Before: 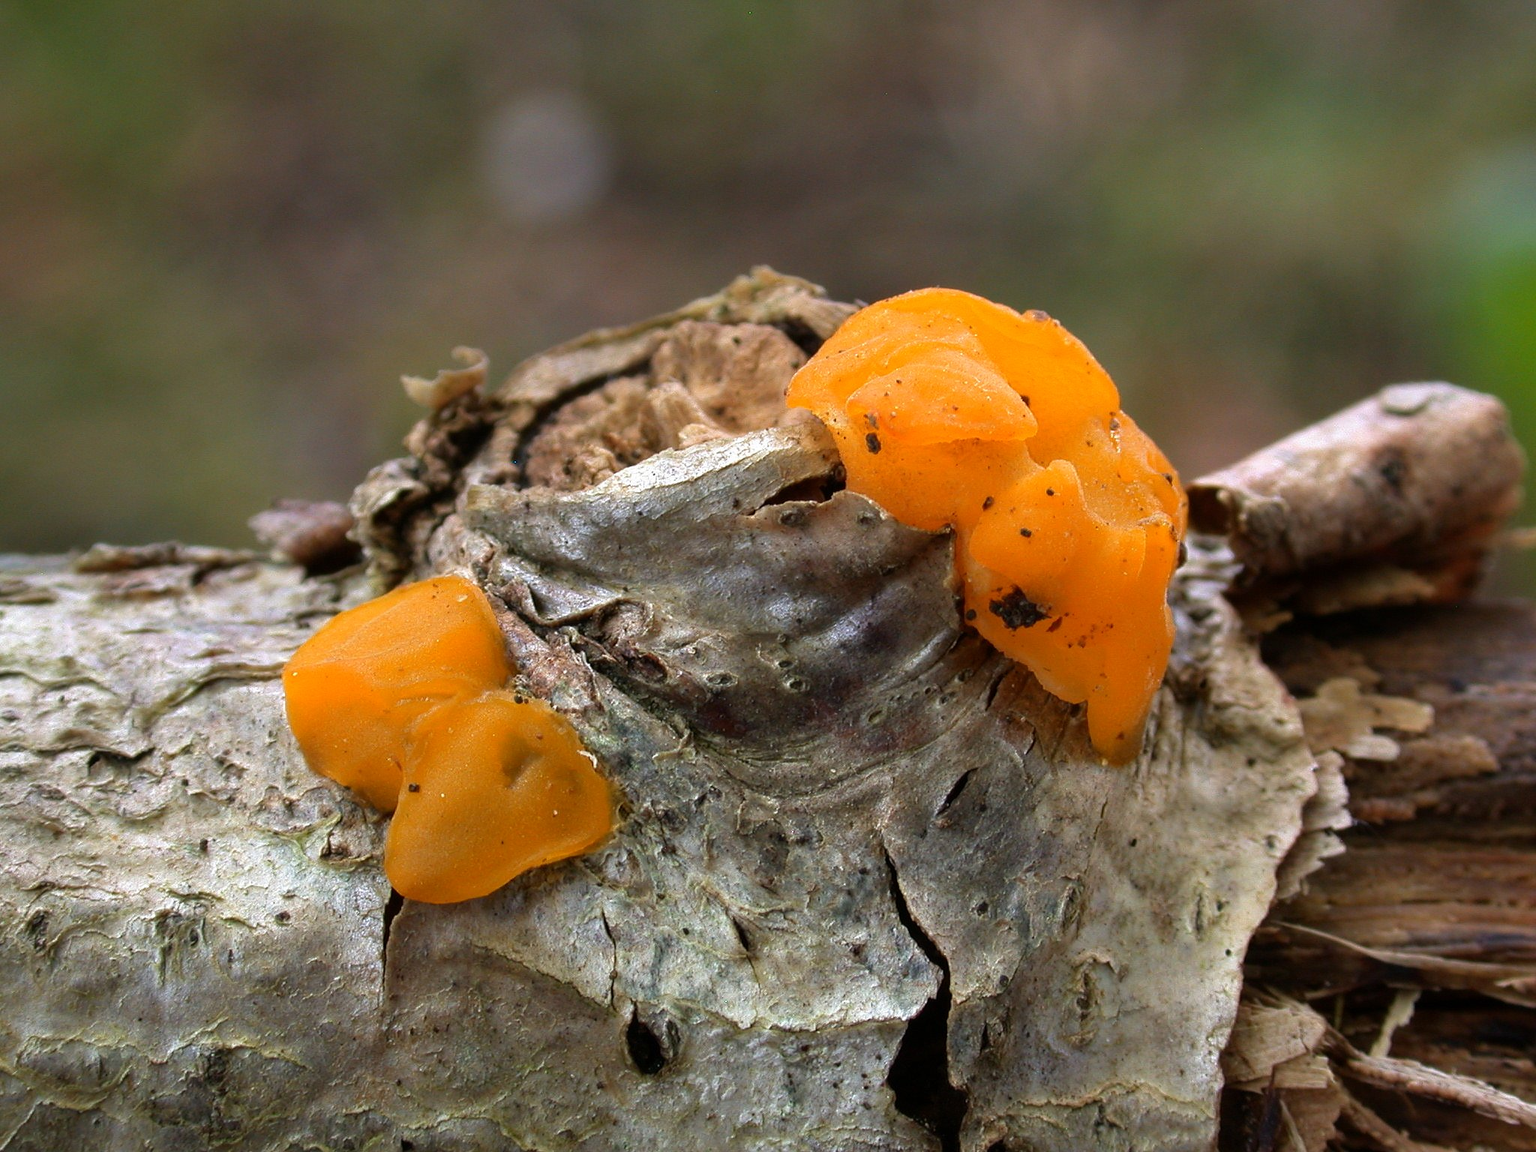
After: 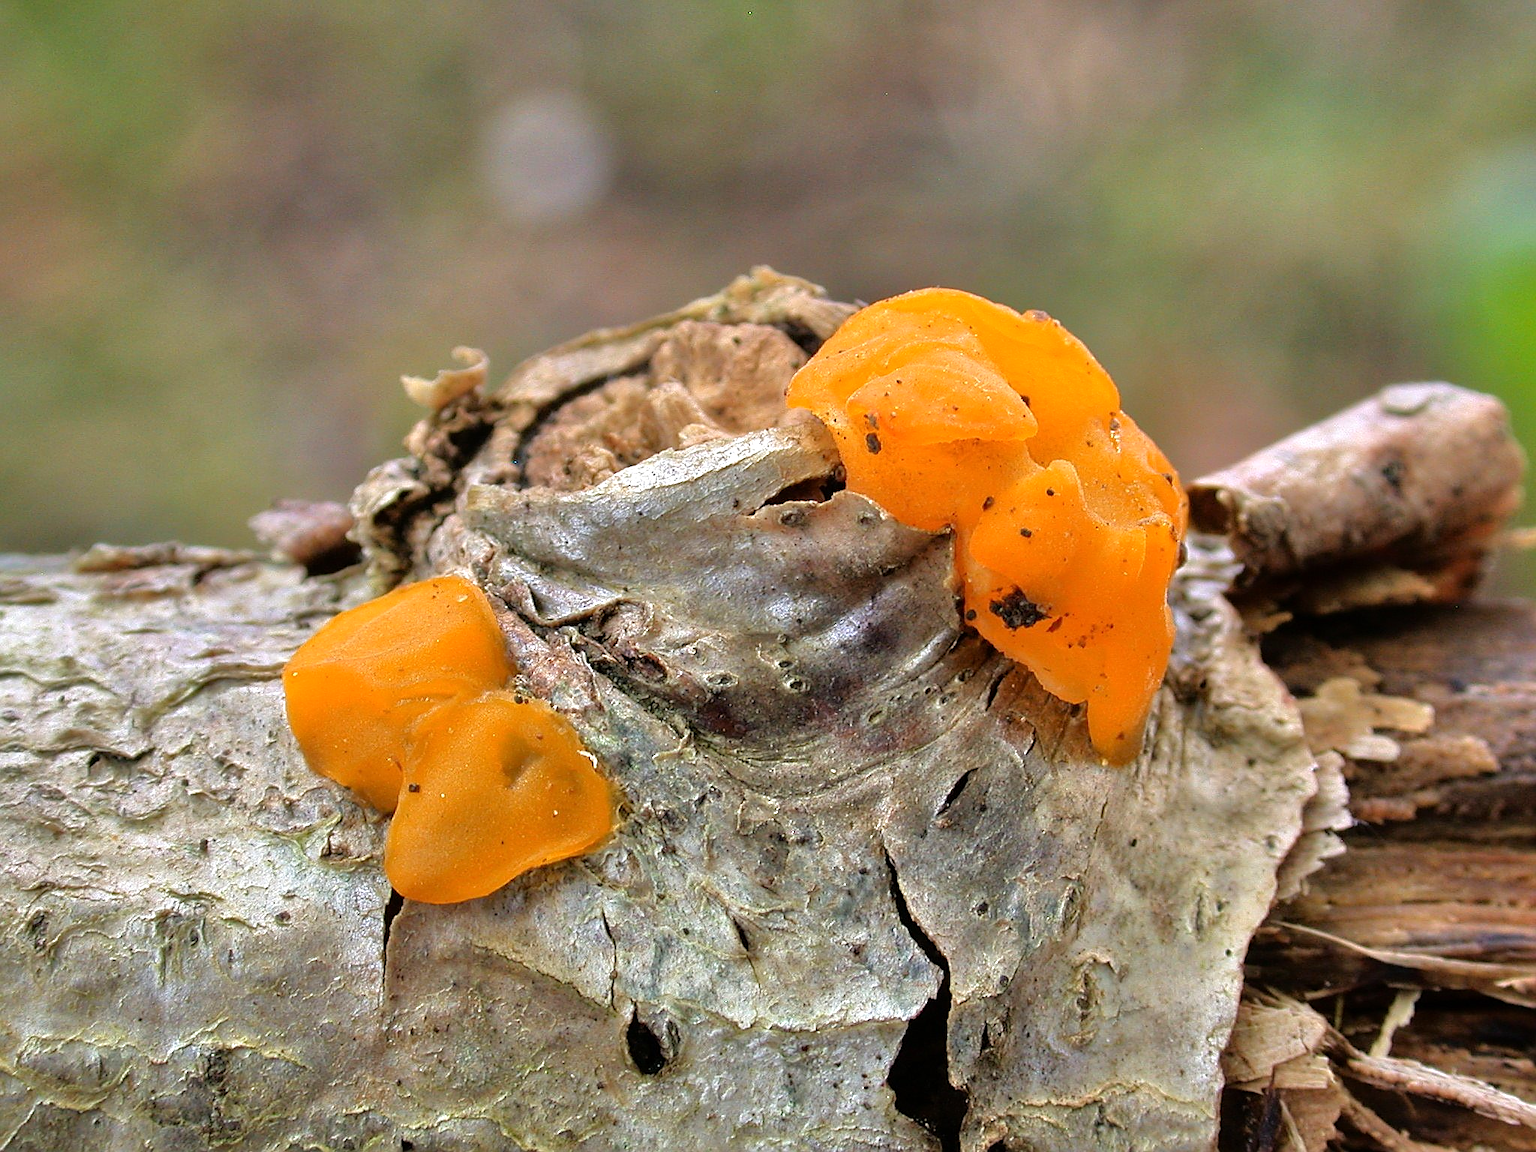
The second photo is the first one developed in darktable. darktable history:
sharpen: on, module defaults
tone equalizer: -7 EV 0.15 EV, -6 EV 0.6 EV, -5 EV 1.15 EV, -4 EV 1.33 EV, -3 EV 1.15 EV, -2 EV 0.6 EV, -1 EV 0.15 EV, mask exposure compensation -0.5 EV
